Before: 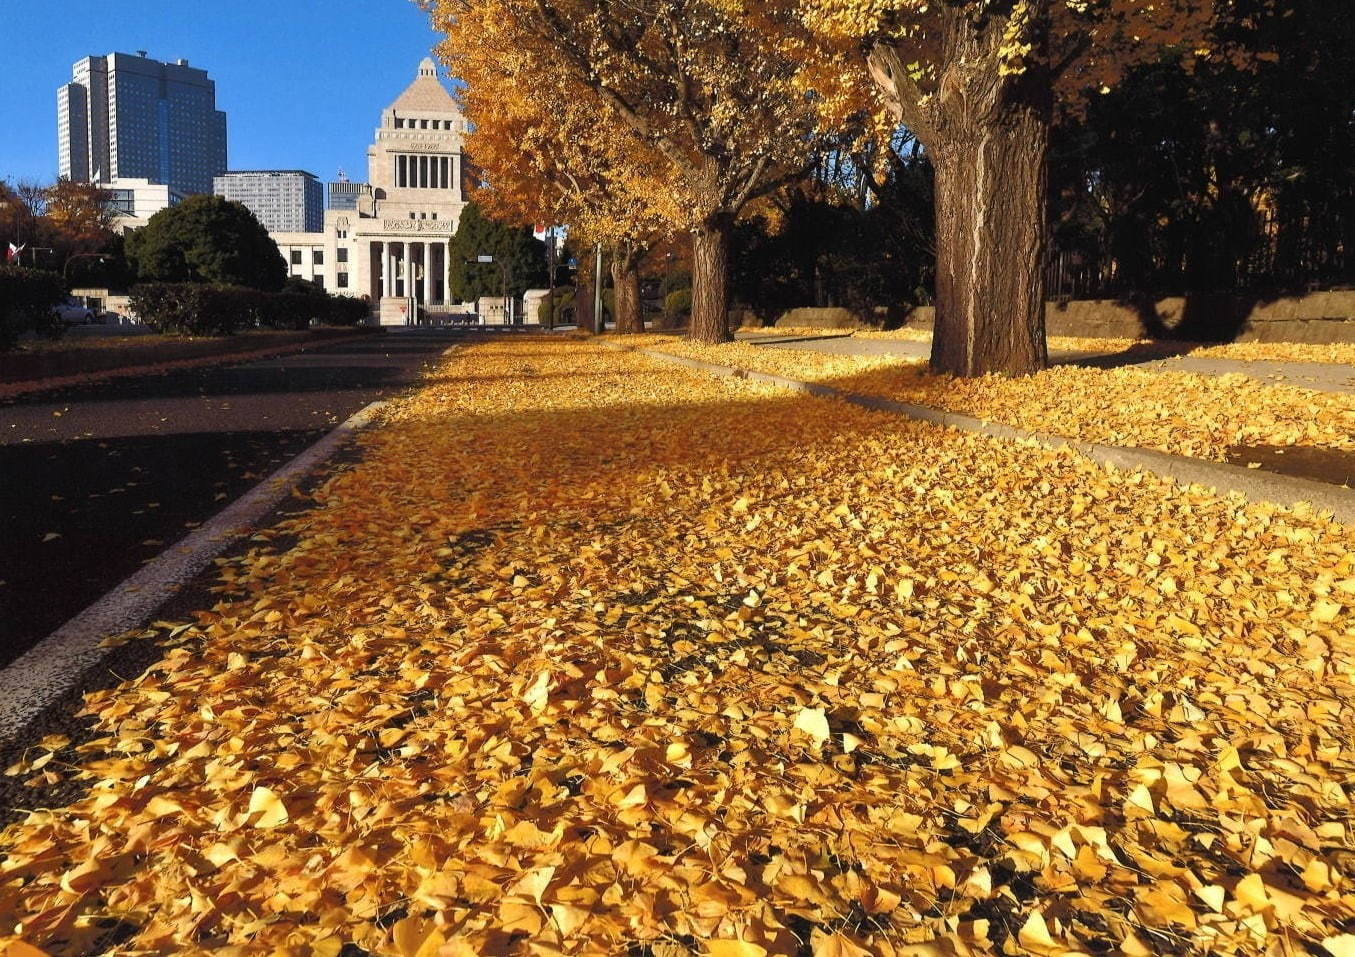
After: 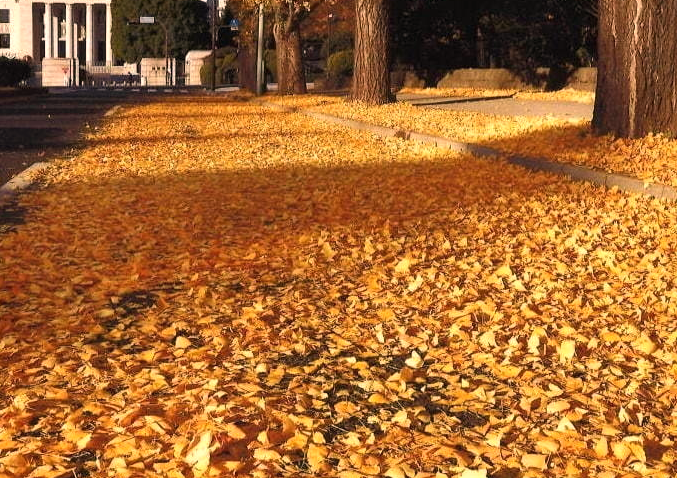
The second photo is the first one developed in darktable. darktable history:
crop: left 25%, top 25%, right 25%, bottom 25%
white balance: red 1.127, blue 0.943
rgb levels: preserve colors max RGB
